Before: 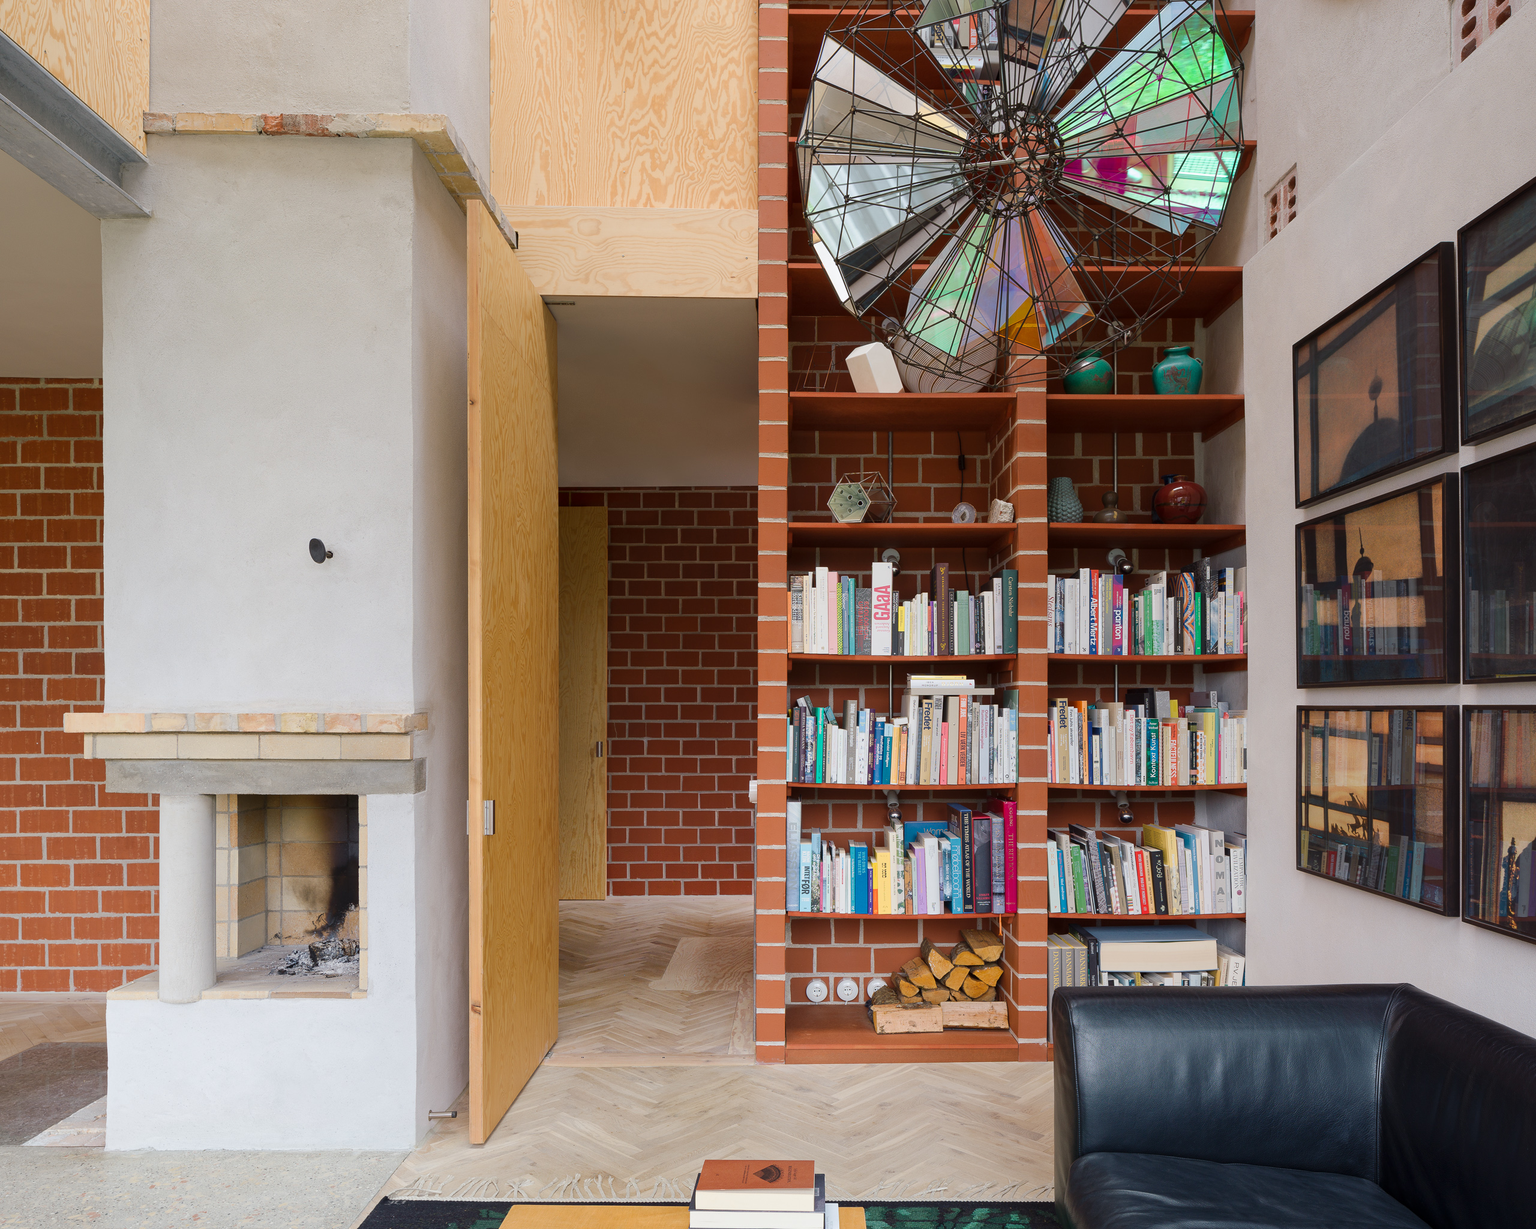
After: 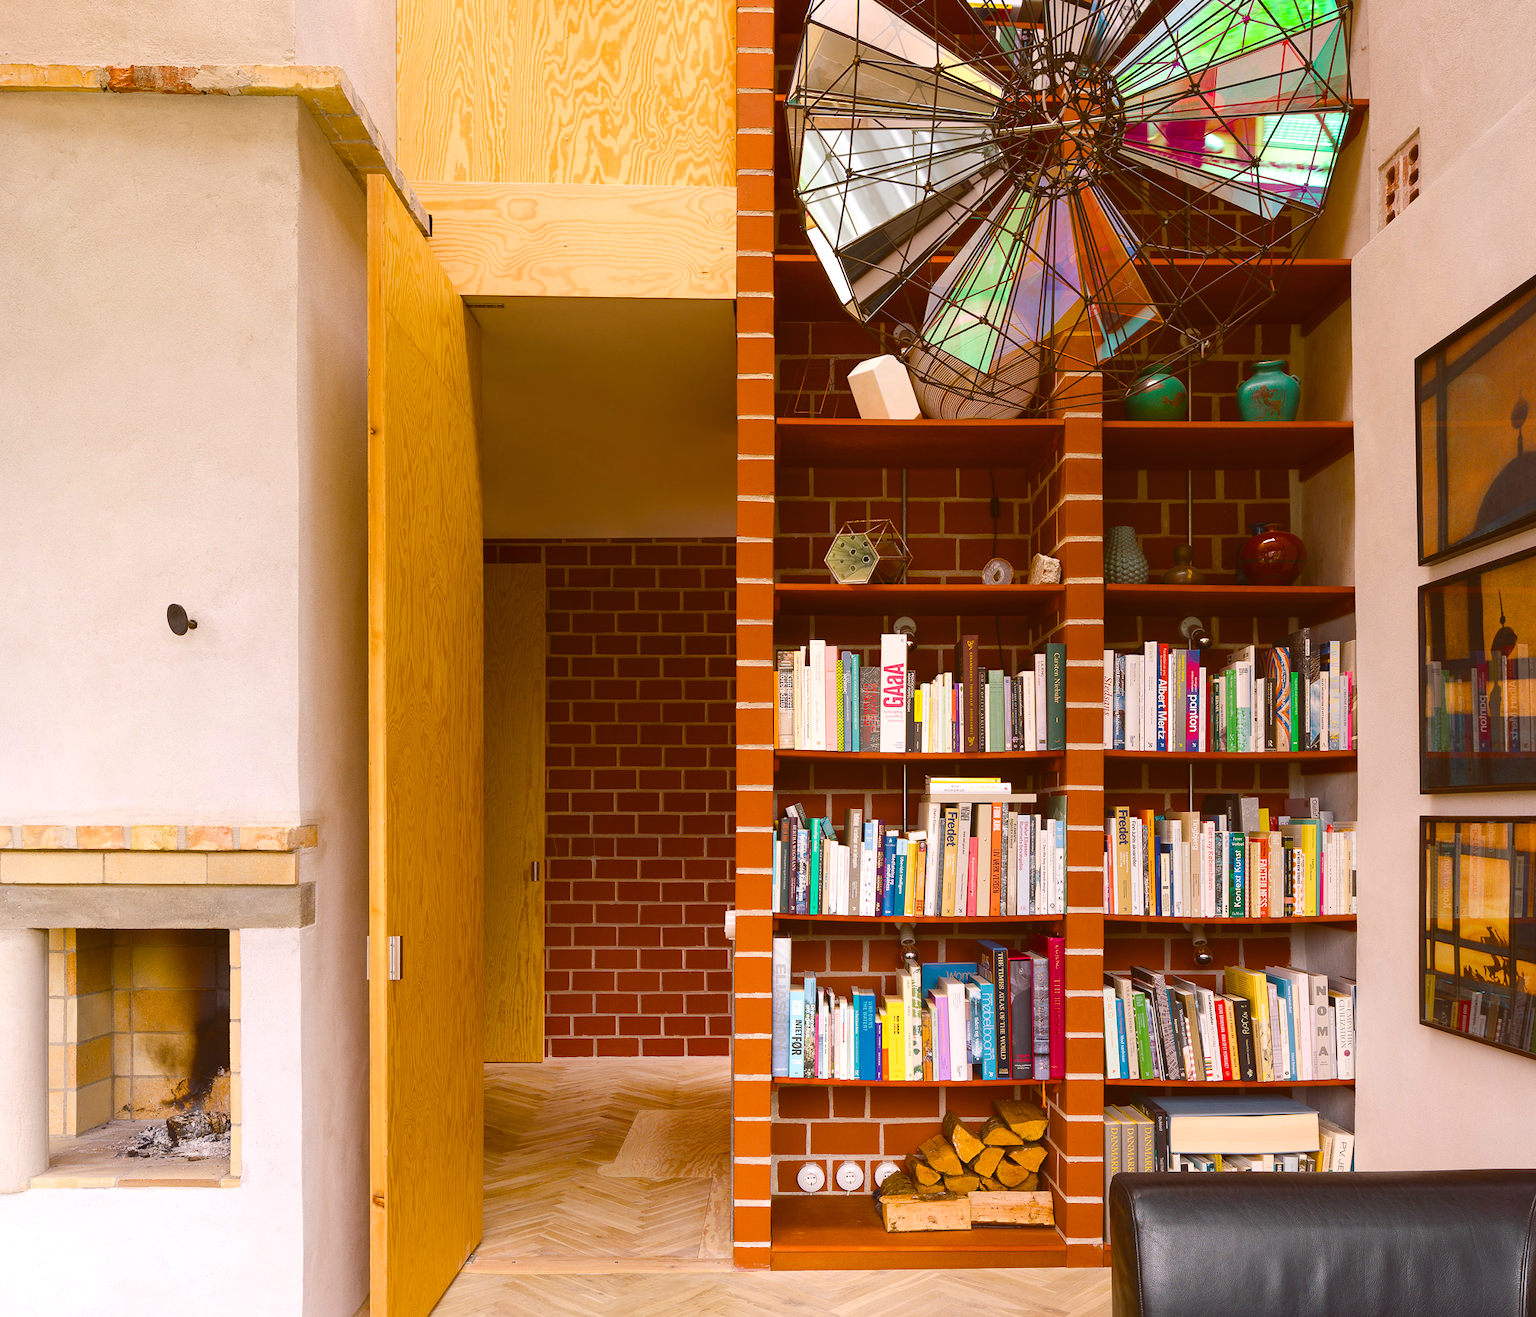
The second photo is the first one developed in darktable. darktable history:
color balance rgb: power › luminance 9.945%, power › chroma 2.808%, power › hue 58.01°, highlights gain › chroma 1.495%, highlights gain › hue 309.75°, global offset › luminance 0.761%, perceptual saturation grading › global saturation 36.781%, perceptual saturation grading › shadows 35.941%, perceptual brilliance grading › global brilliance -18.62%, perceptual brilliance grading › highlights 28.947%
crop: left 11.577%, top 5.112%, right 9.572%, bottom 10.325%
